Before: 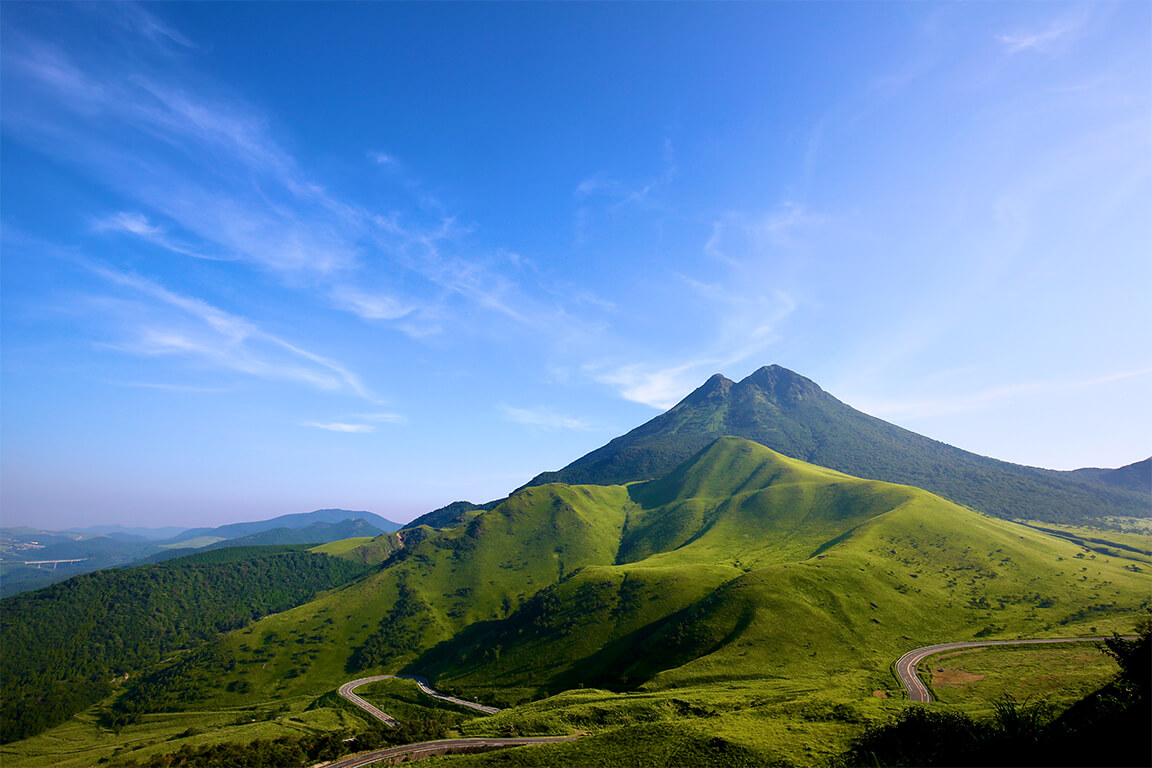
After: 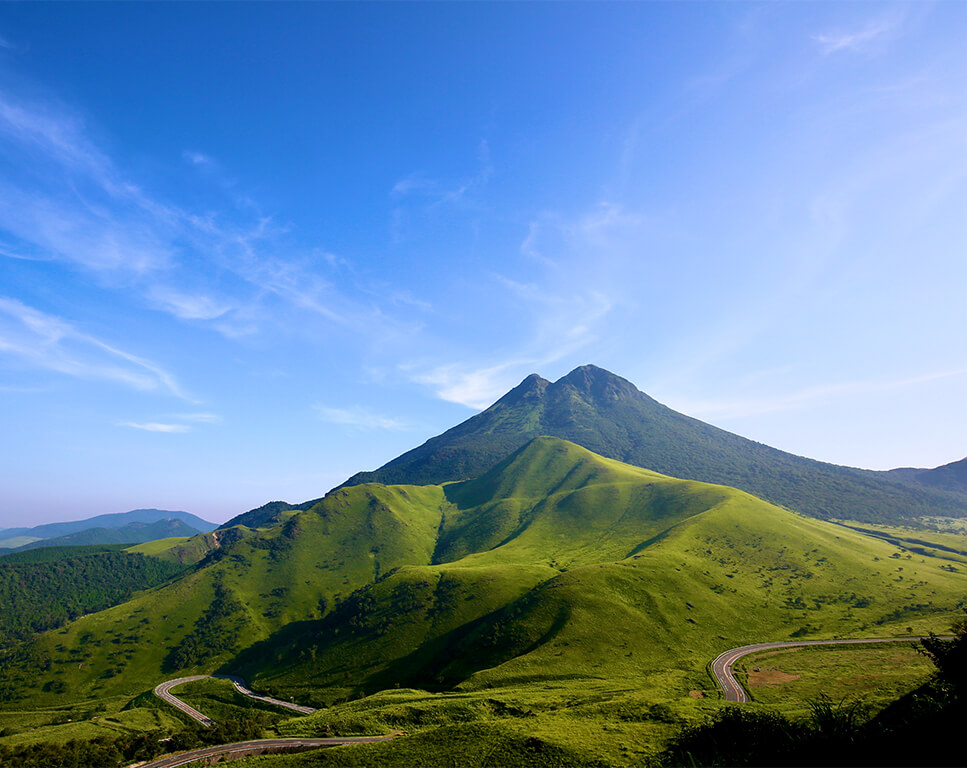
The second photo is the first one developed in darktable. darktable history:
crop: left 15.994%
